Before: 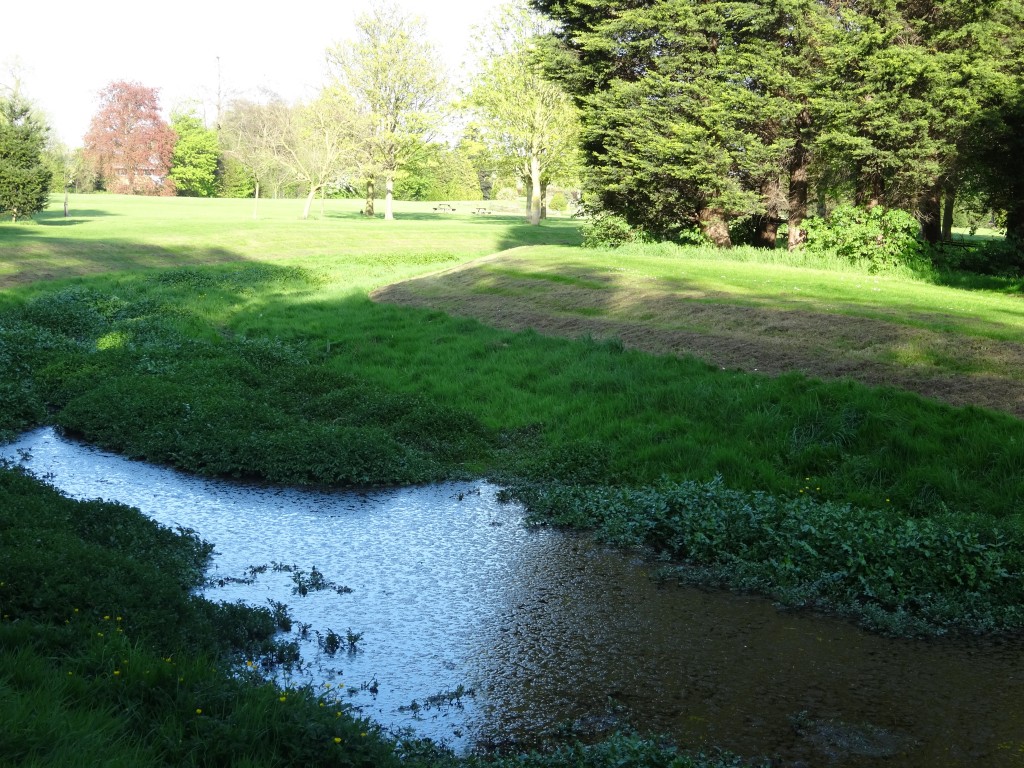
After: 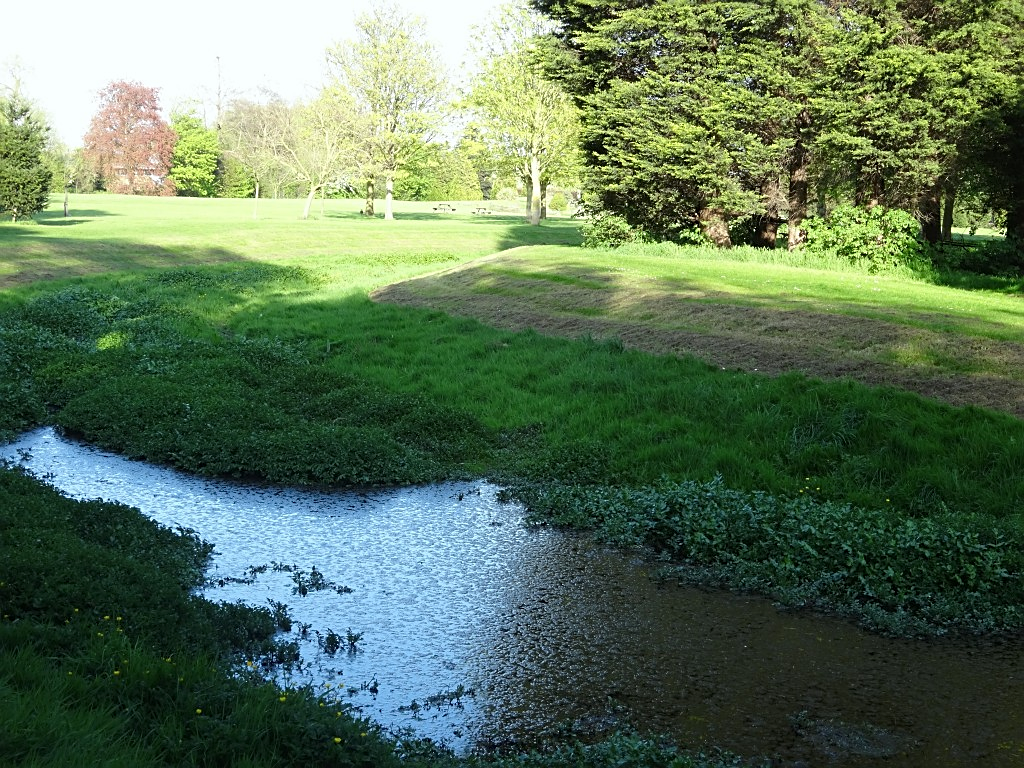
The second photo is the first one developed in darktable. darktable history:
white balance: red 0.978, blue 0.999
sharpen: on, module defaults
